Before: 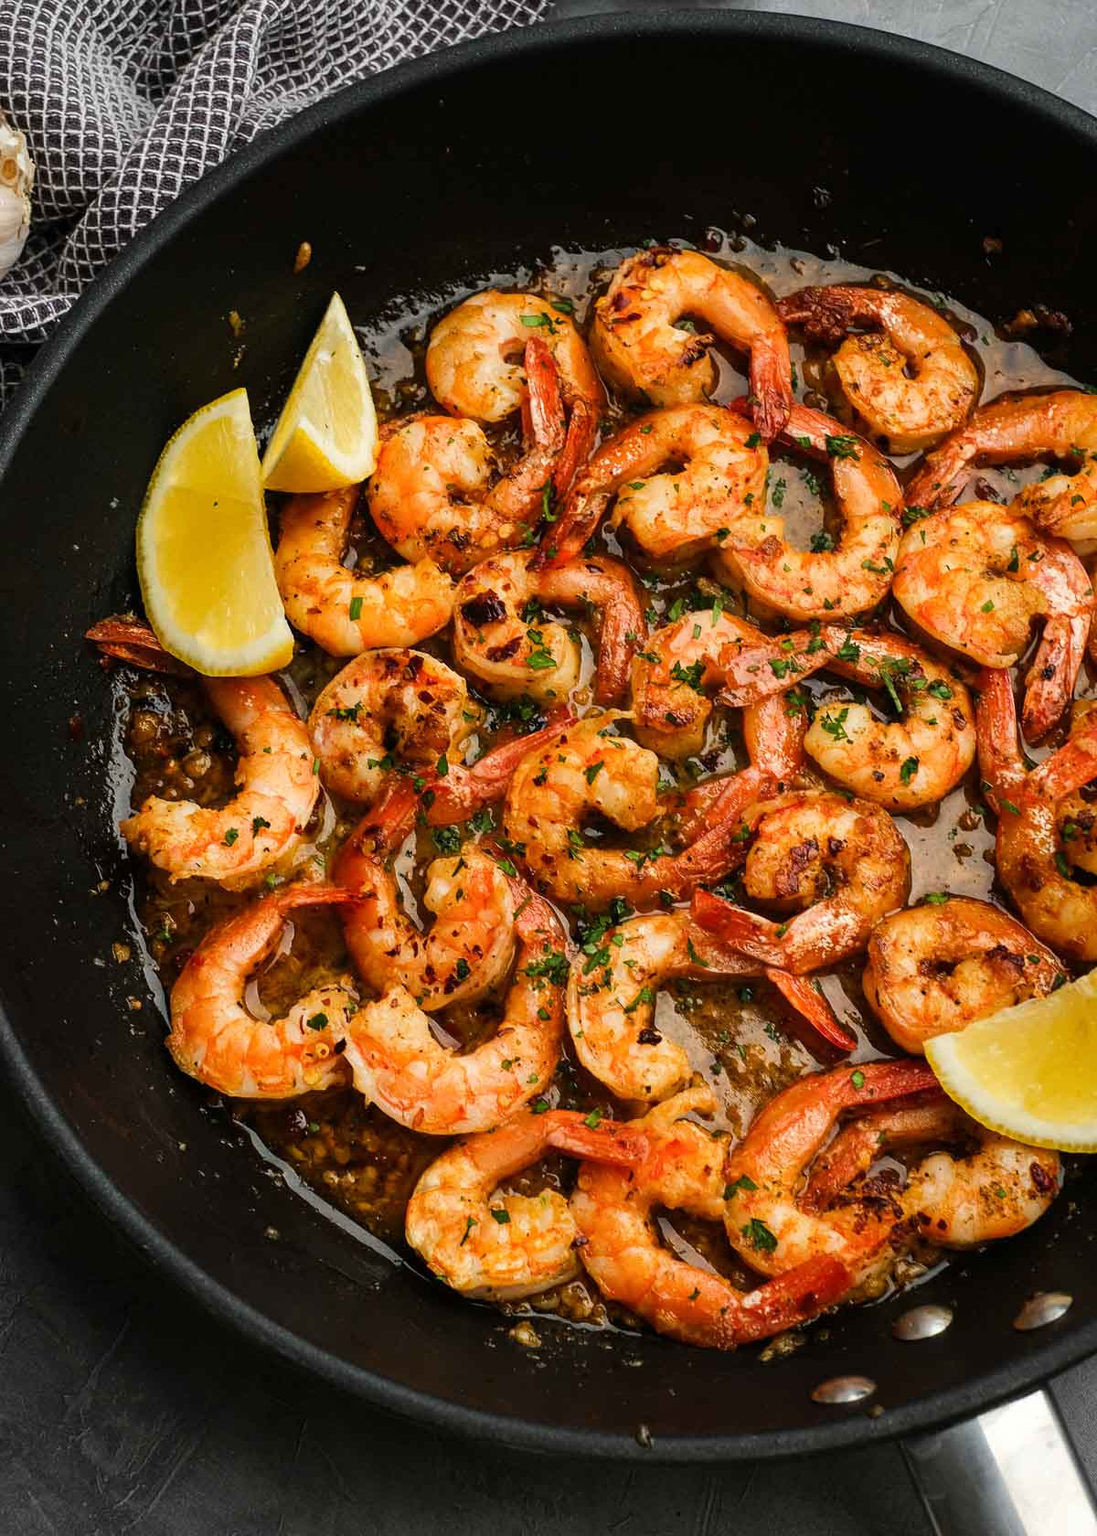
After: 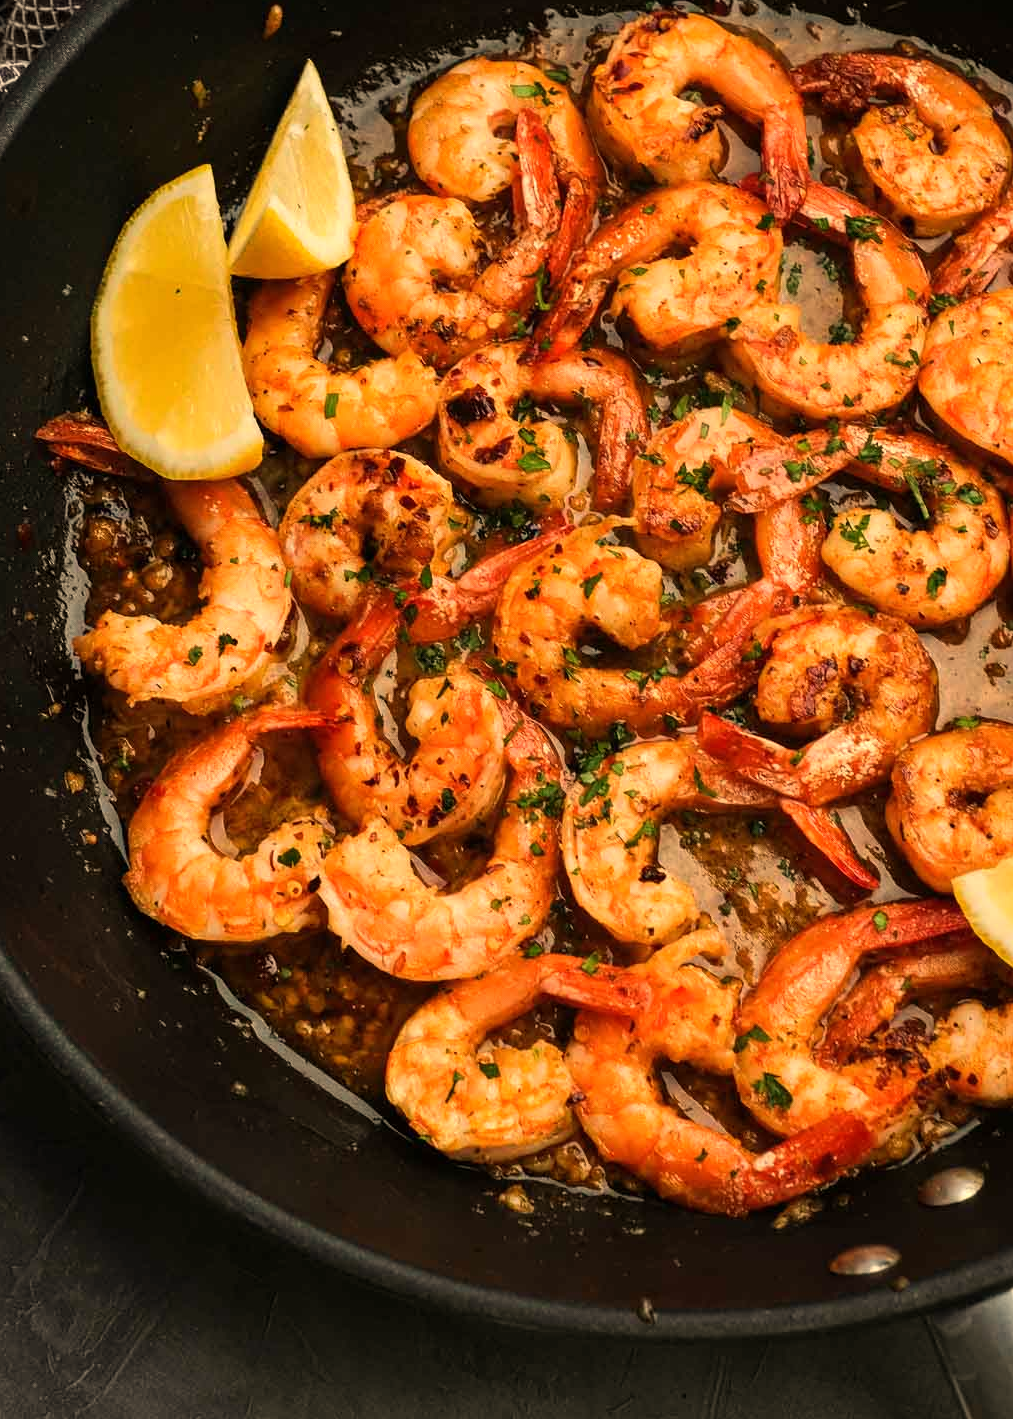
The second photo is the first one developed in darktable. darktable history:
crop and rotate: left 4.842%, top 15.51%, right 10.668%
white balance: red 1.123, blue 0.83
